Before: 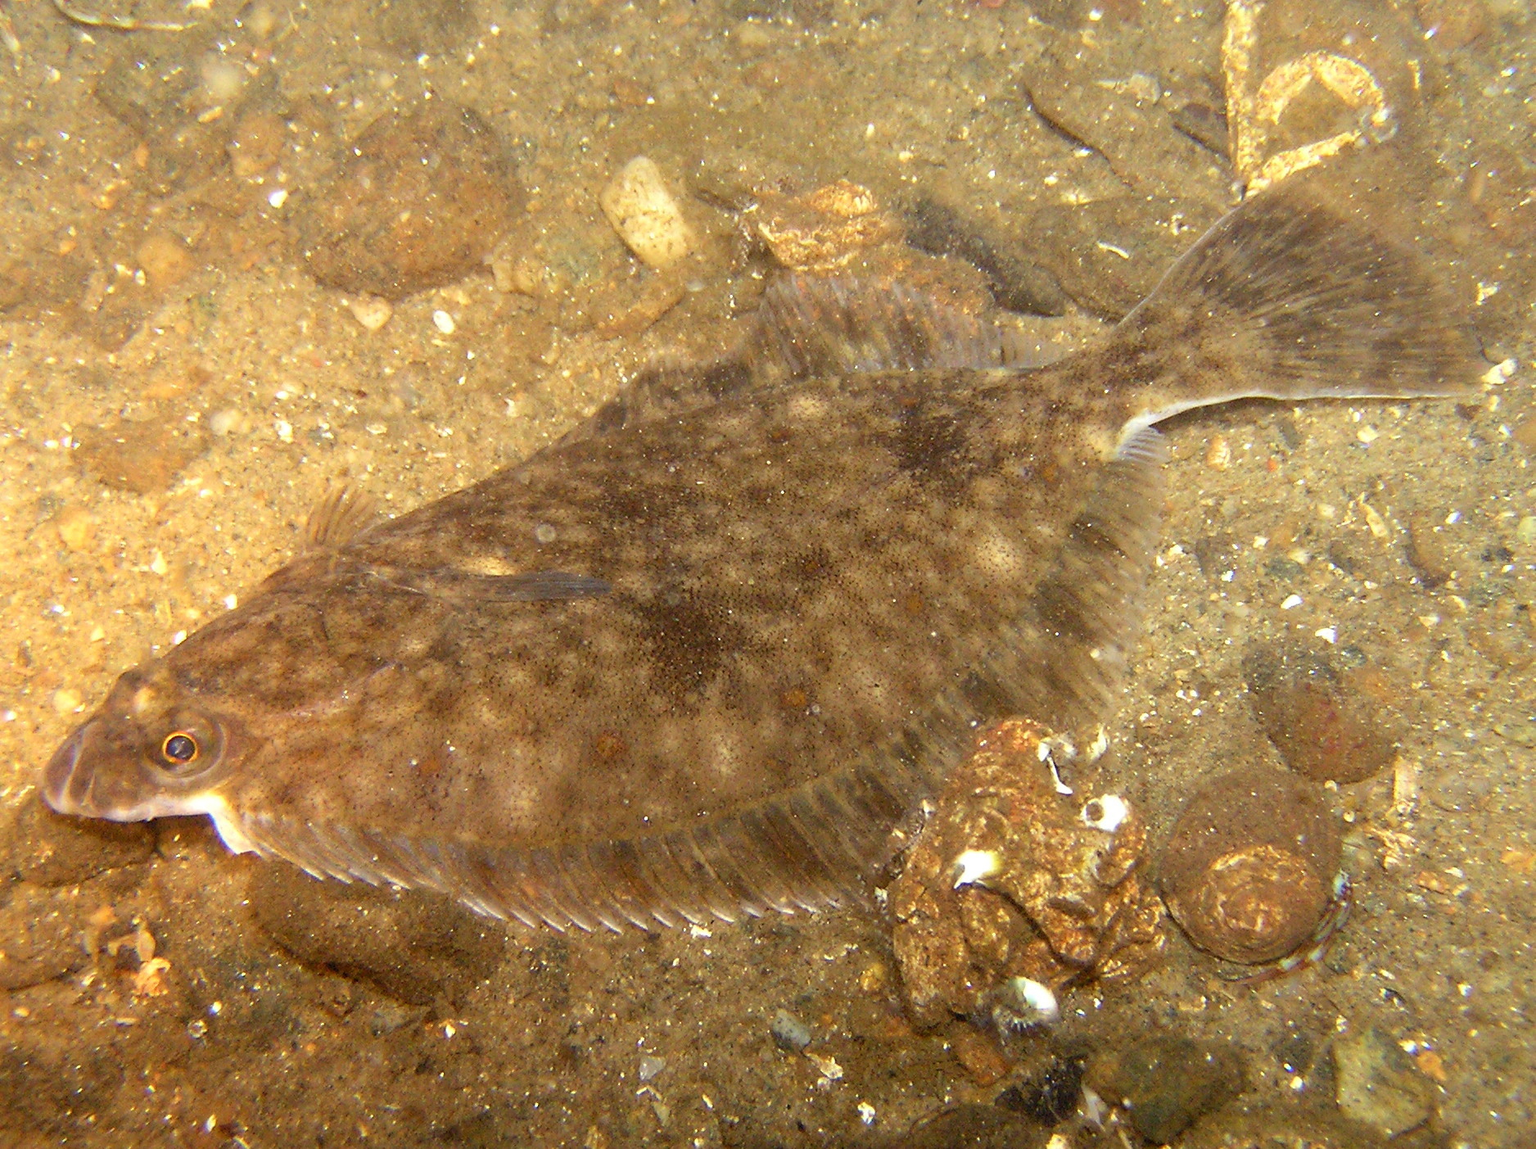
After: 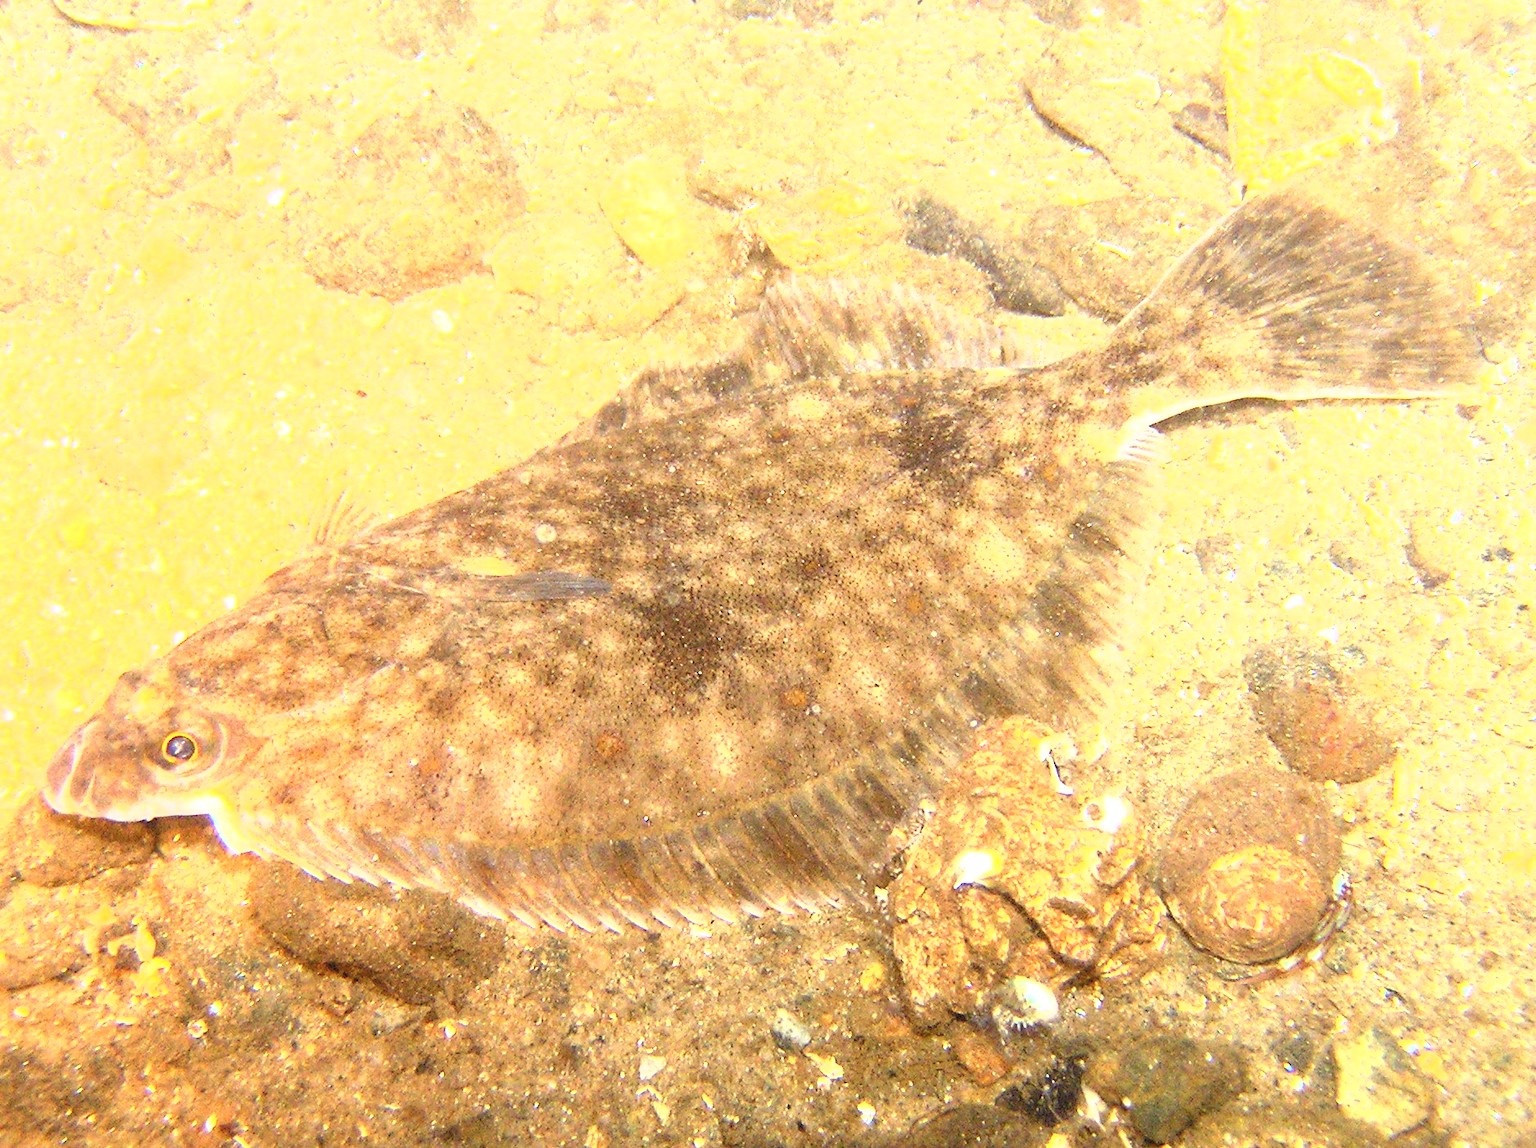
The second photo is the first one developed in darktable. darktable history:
exposure: black level correction 0, exposure 1.291 EV, compensate highlight preservation false
shadows and highlights: radius 109.81, shadows 51.65, white point adjustment 8.98, highlights -3.66, soften with gaussian
